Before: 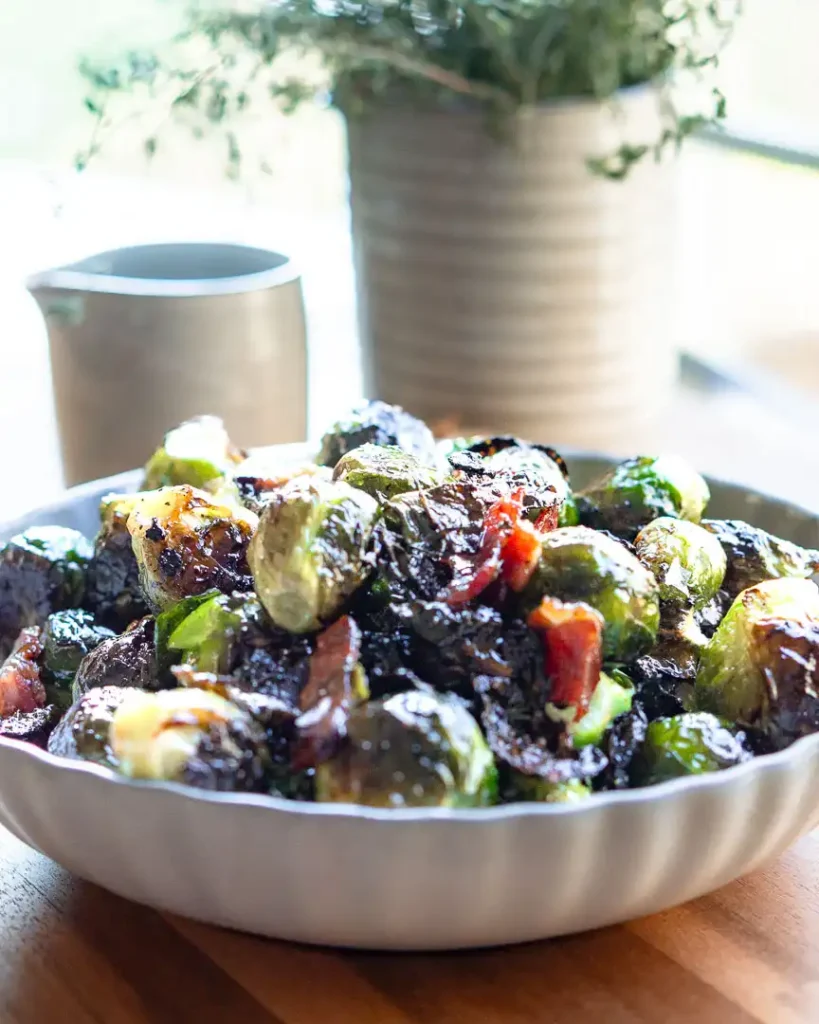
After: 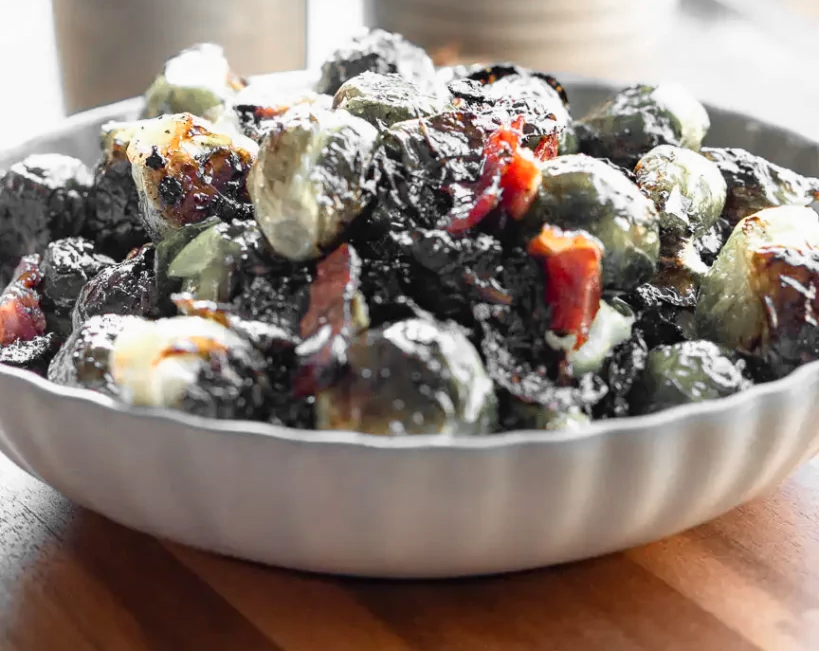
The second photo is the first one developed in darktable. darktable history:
color zones: curves: ch0 [(0, 0.447) (0.184, 0.543) (0.323, 0.476) (0.429, 0.445) (0.571, 0.443) (0.714, 0.451) (0.857, 0.452) (1, 0.447)]; ch1 [(0, 0.464) (0.176, 0.46) (0.287, 0.177) (0.429, 0.002) (0.571, 0) (0.714, 0) (0.857, 0) (1, 0.464)]
crop and rotate: top 36.352%
contrast brightness saturation: contrast -0.02, brightness -0.014, saturation 0.044
